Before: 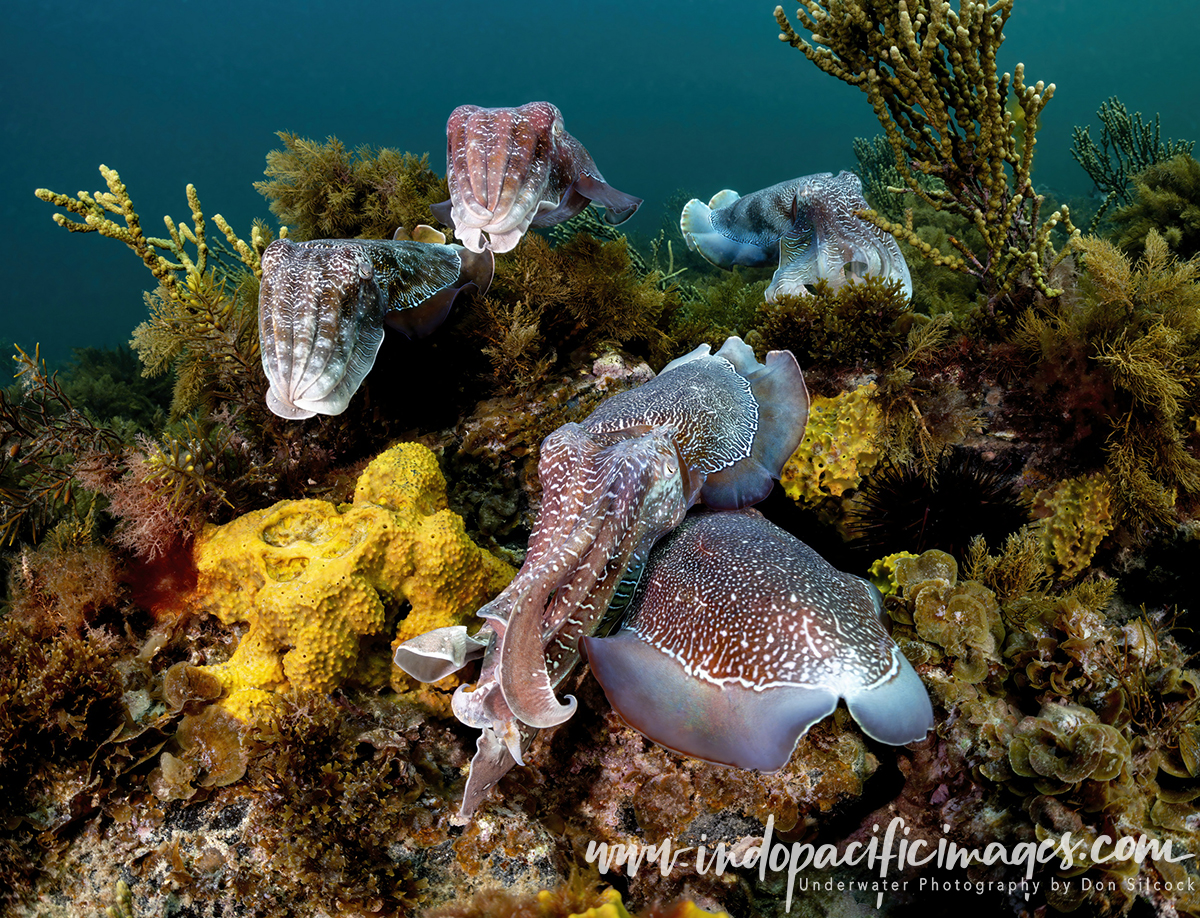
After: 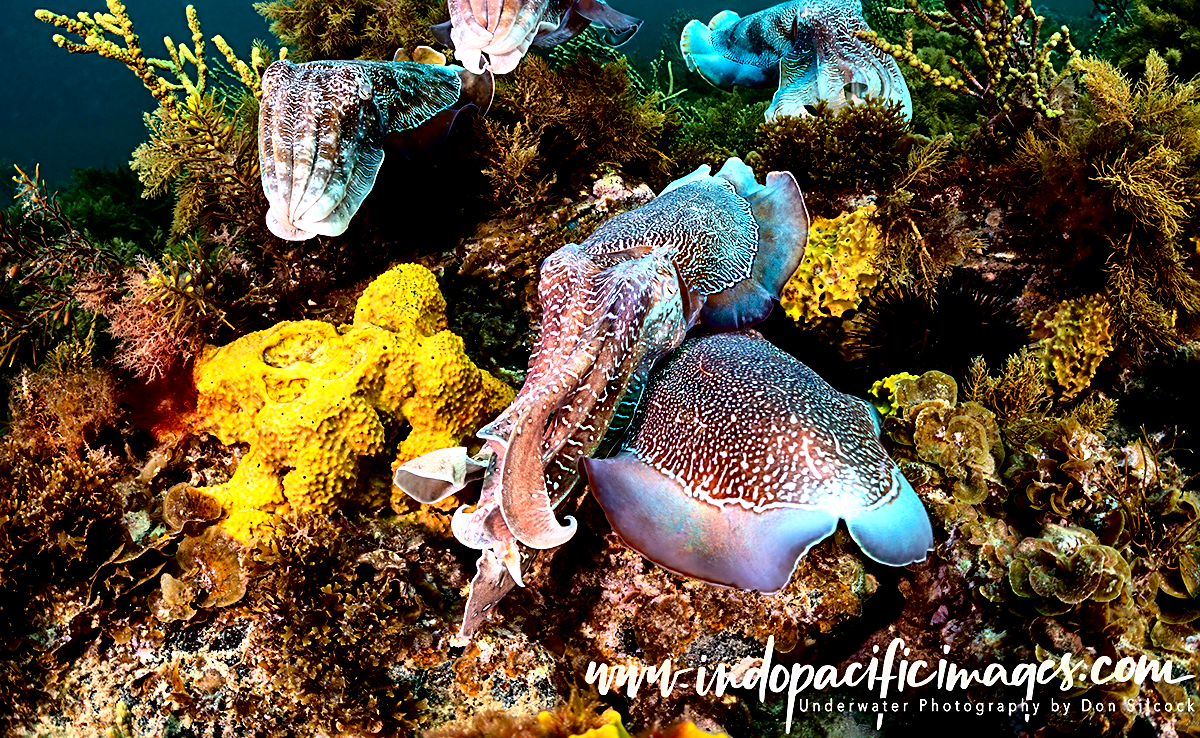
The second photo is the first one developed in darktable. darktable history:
tone equalizer: -8 EV -0.768 EV, -7 EV -0.694 EV, -6 EV -0.609 EV, -5 EV -0.373 EV, -3 EV 0.393 EV, -2 EV 0.6 EV, -1 EV 0.675 EV, +0 EV 0.764 EV, edges refinement/feathering 500, mask exposure compensation -1.57 EV, preserve details no
sharpen: radius 2.774
local contrast: mode bilateral grid, contrast 20, coarseness 50, detail 150%, midtone range 0.2
tone curve: curves: ch0 [(0, 0) (0.091, 0.077) (0.389, 0.458) (0.745, 0.82) (0.844, 0.908) (0.909, 0.942) (1, 0.973)]; ch1 [(0, 0) (0.437, 0.404) (0.5, 0.5) (0.529, 0.55) (0.58, 0.6) (0.616, 0.649) (1, 1)]; ch2 [(0, 0) (0.442, 0.415) (0.5, 0.5) (0.535, 0.557) (0.585, 0.62) (1, 1)], color space Lab, independent channels, preserve colors none
crop and rotate: top 19.541%
